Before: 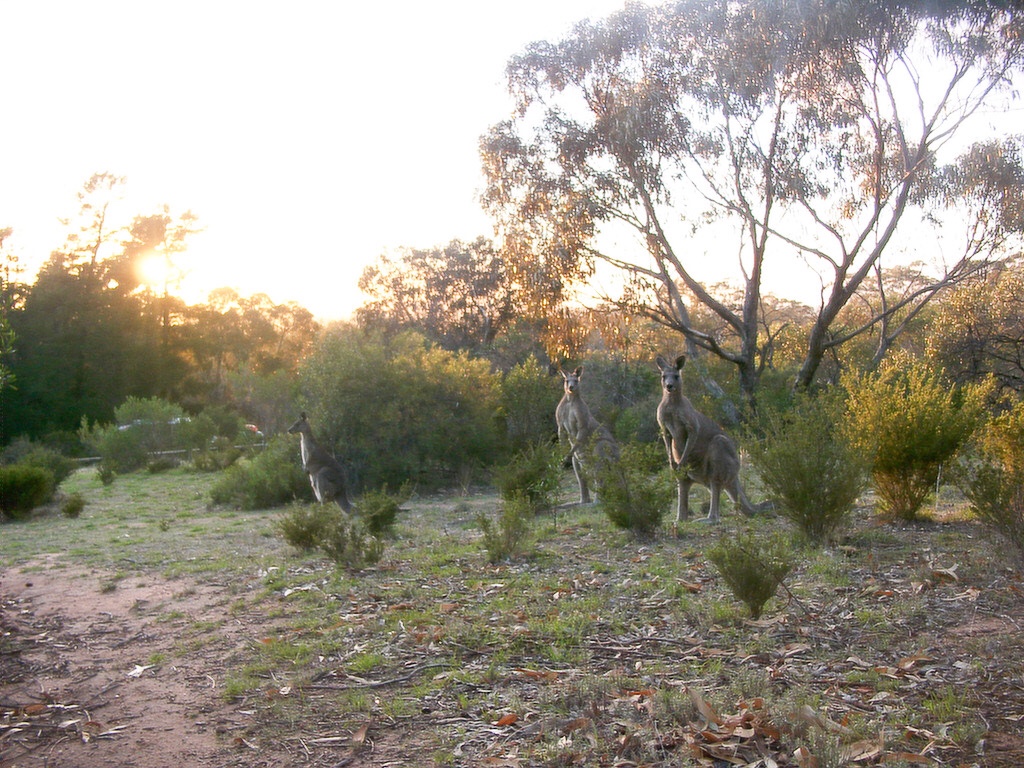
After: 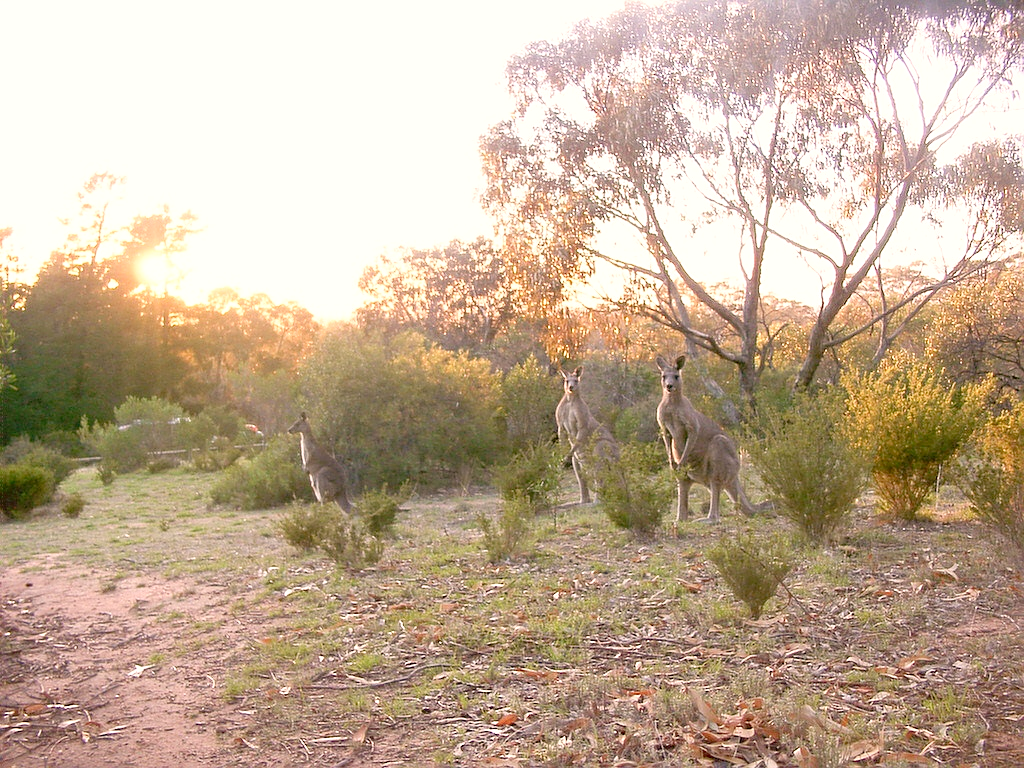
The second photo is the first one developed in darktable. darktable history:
color correction: highlights a* 10.24, highlights b* 9.71, shadows a* 8.92, shadows b* 8.45, saturation 0.803
levels: levels [0, 0.397, 0.955]
sharpen: on, module defaults
